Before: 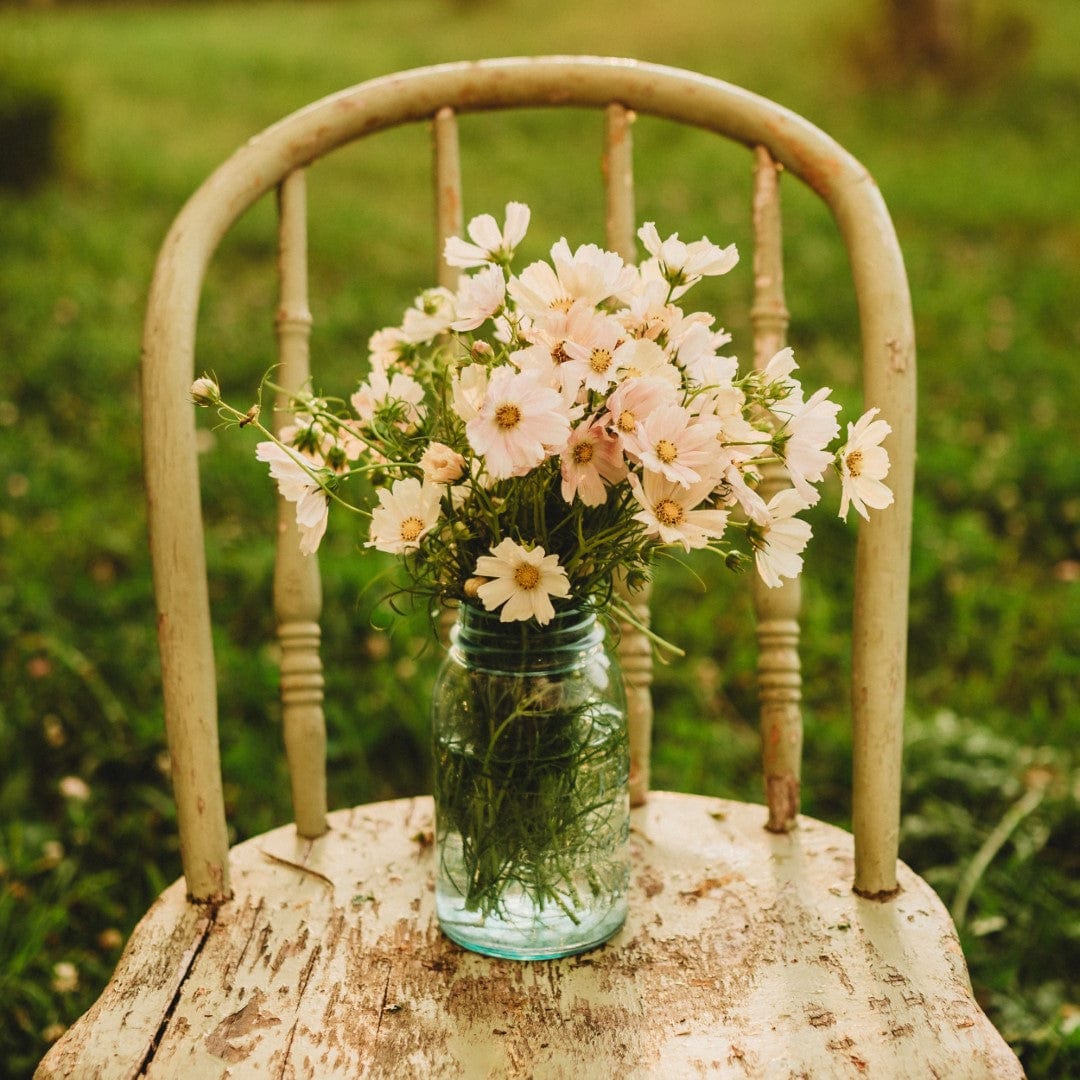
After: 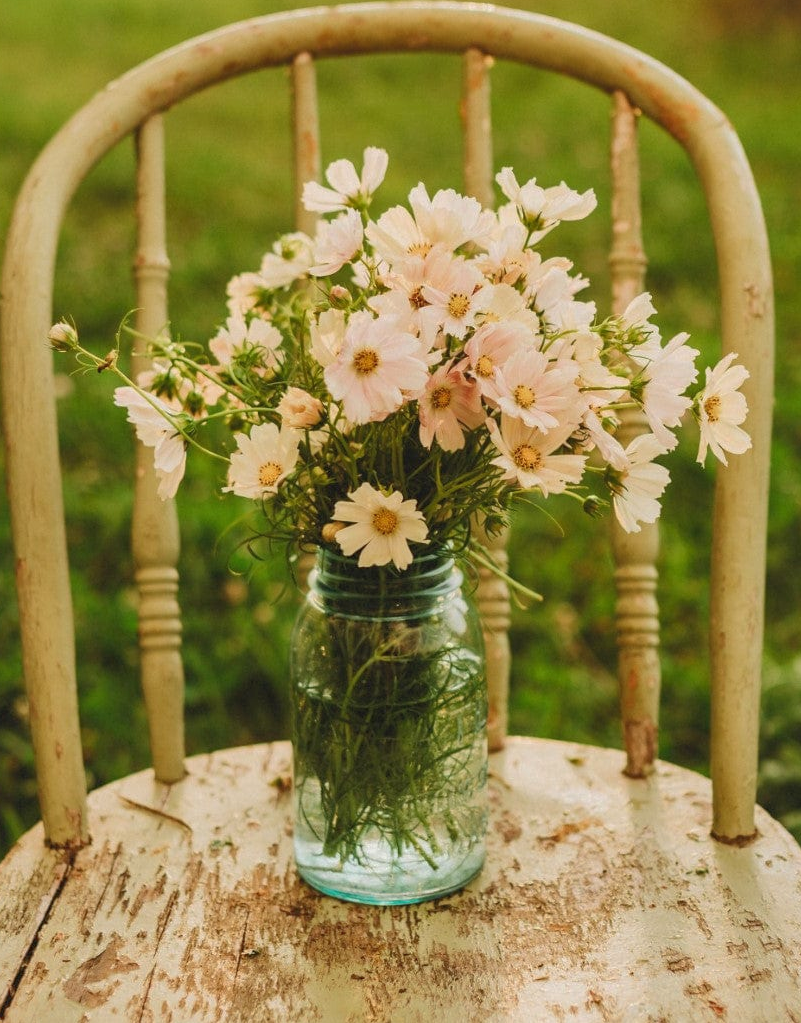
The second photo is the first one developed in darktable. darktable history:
shadows and highlights: on, module defaults
crop and rotate: left 13.15%, top 5.251%, right 12.609%
